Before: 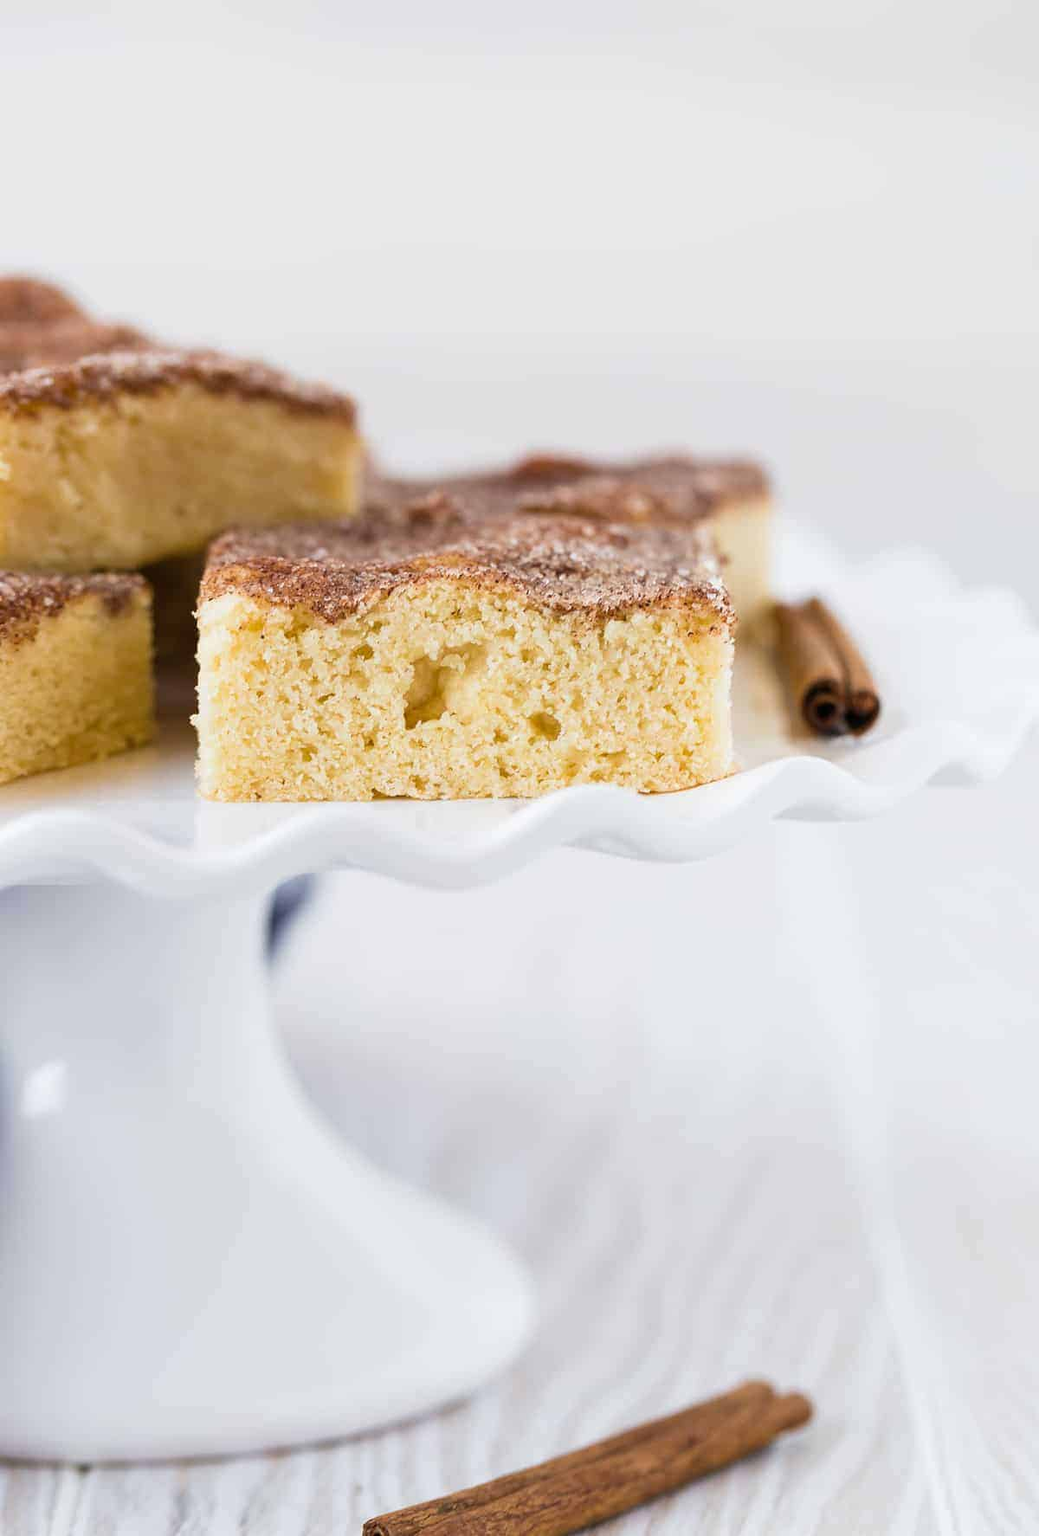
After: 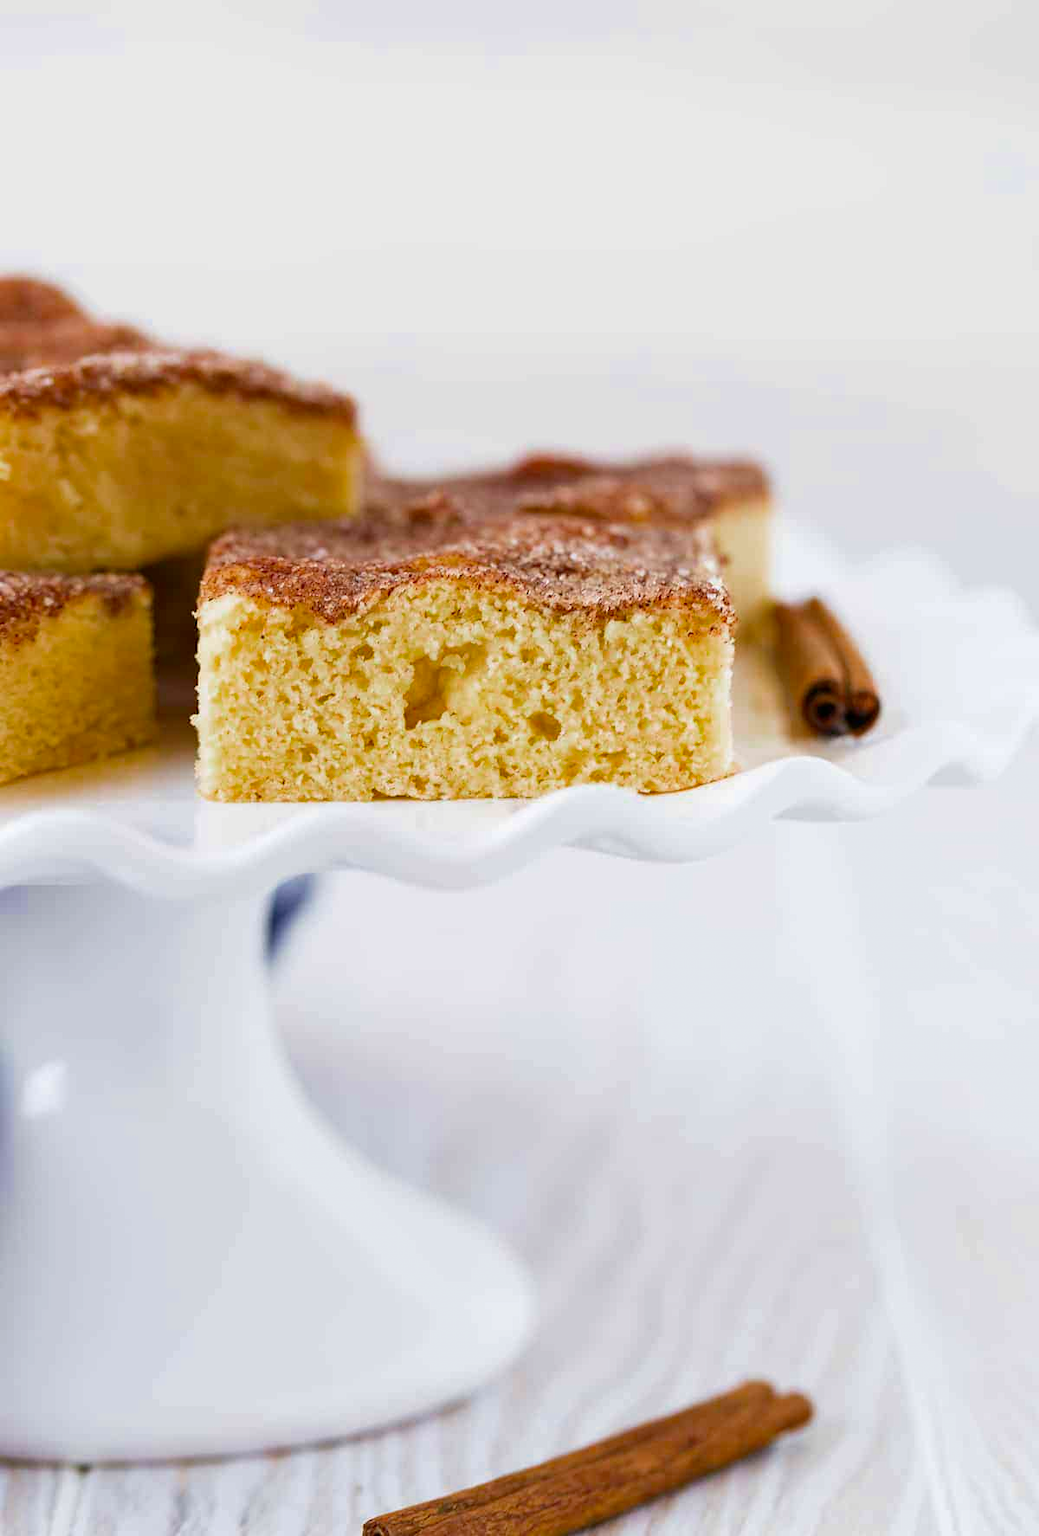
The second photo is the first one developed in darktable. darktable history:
haze removal: compatibility mode true, adaptive false
color zones: curves: ch0 [(0, 0.425) (0.143, 0.422) (0.286, 0.42) (0.429, 0.419) (0.571, 0.419) (0.714, 0.42) (0.857, 0.422) (1, 0.425)]; ch1 [(0, 0.666) (0.143, 0.669) (0.286, 0.671) (0.429, 0.67) (0.571, 0.67) (0.714, 0.67) (0.857, 0.67) (1, 0.666)]
